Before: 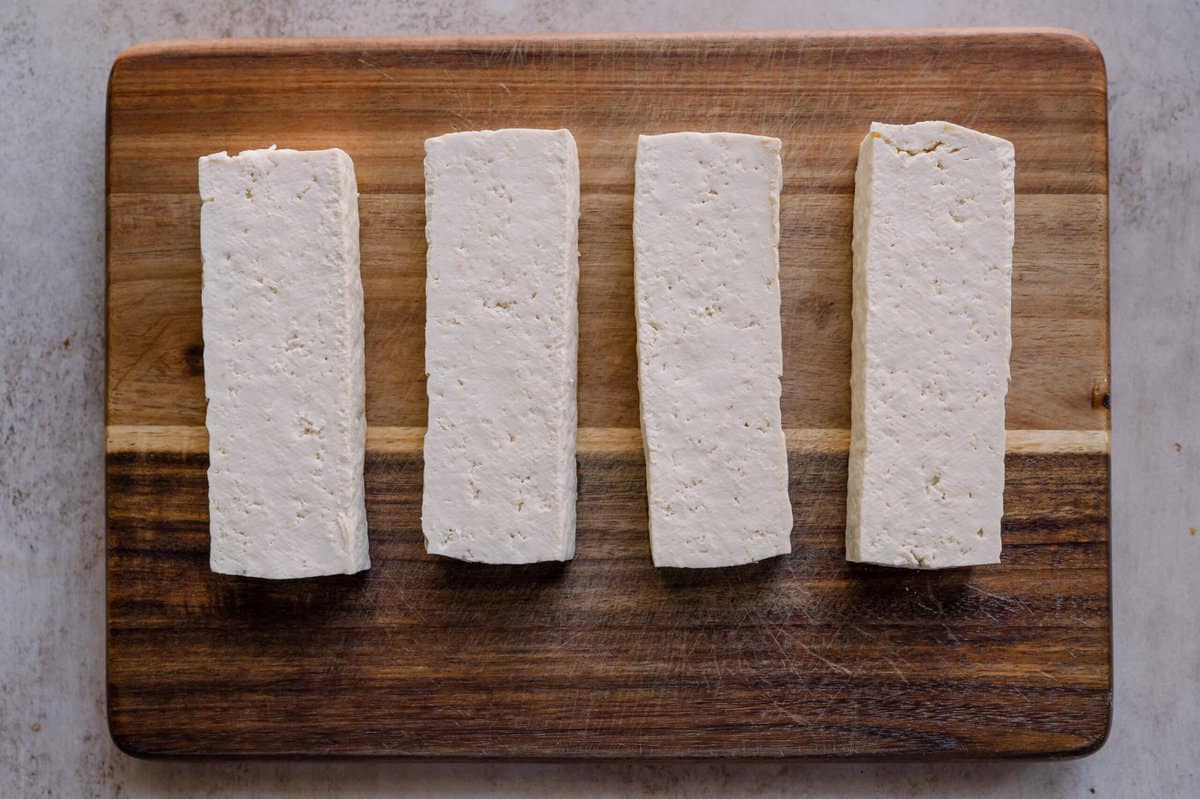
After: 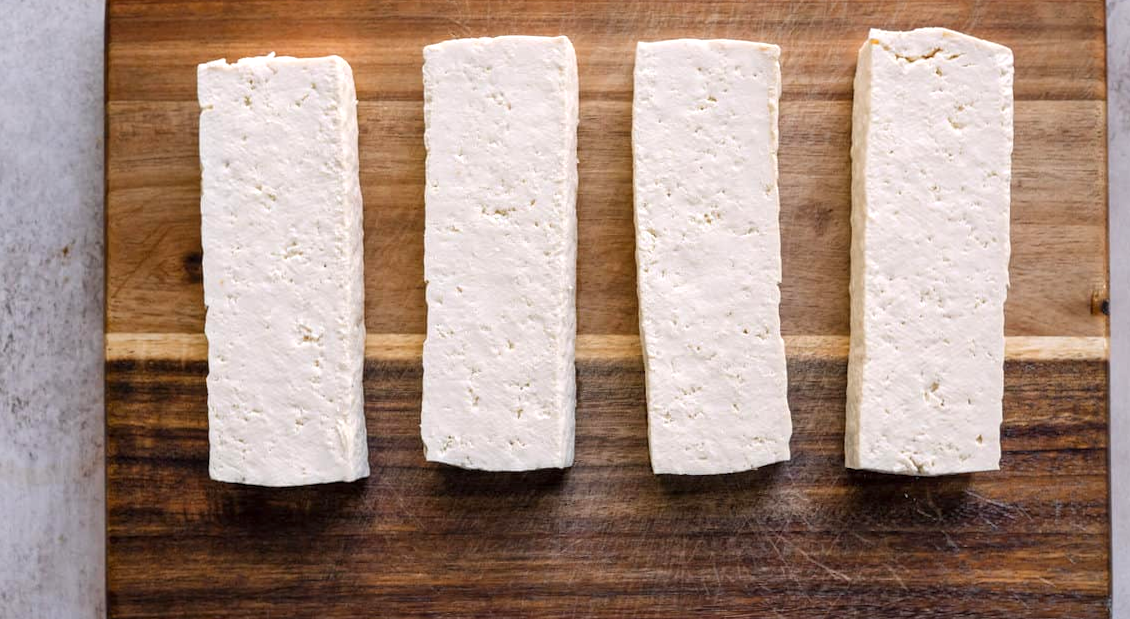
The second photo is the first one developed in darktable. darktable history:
crop and rotate: angle 0.07°, top 11.63%, right 5.589%, bottom 10.741%
exposure: exposure 0.64 EV, compensate highlight preservation false
